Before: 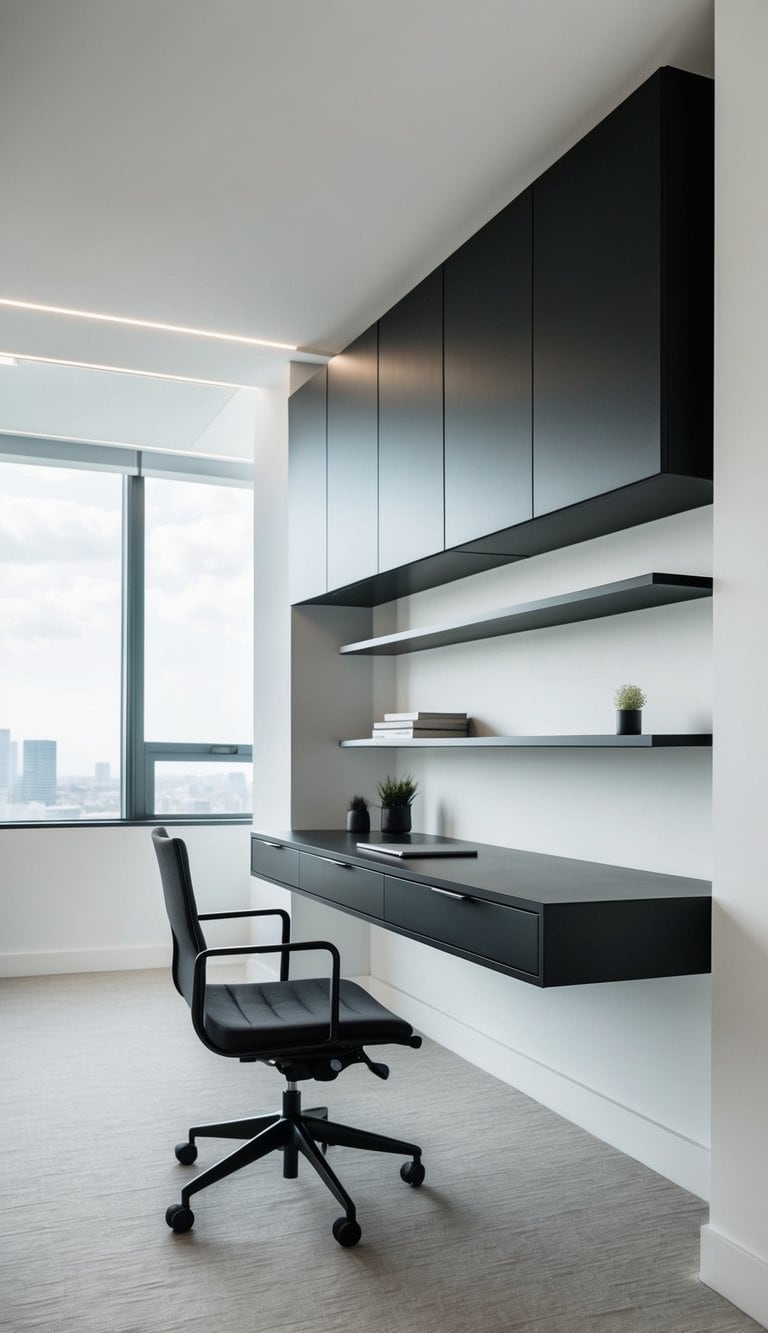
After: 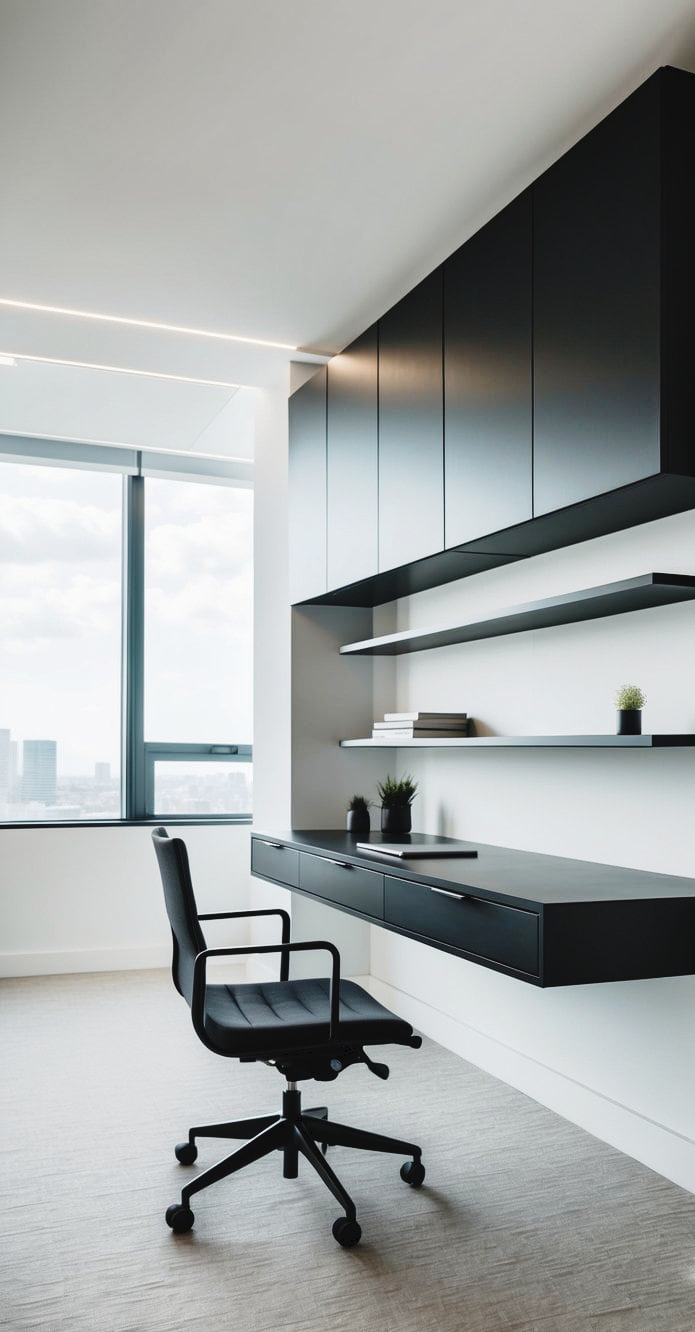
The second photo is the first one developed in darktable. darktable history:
tone curve: curves: ch0 [(0, 0) (0.003, 0.042) (0.011, 0.043) (0.025, 0.047) (0.044, 0.059) (0.069, 0.07) (0.1, 0.085) (0.136, 0.107) (0.177, 0.139) (0.224, 0.185) (0.277, 0.258) (0.335, 0.34) (0.399, 0.434) (0.468, 0.526) (0.543, 0.623) (0.623, 0.709) (0.709, 0.794) (0.801, 0.866) (0.898, 0.919) (1, 1)], preserve colors none
crop: right 9.474%, bottom 0.022%
tone equalizer: smoothing diameter 24.8%, edges refinement/feathering 6.94, preserve details guided filter
shadows and highlights: shadows 37.63, highlights -27.09, soften with gaussian
